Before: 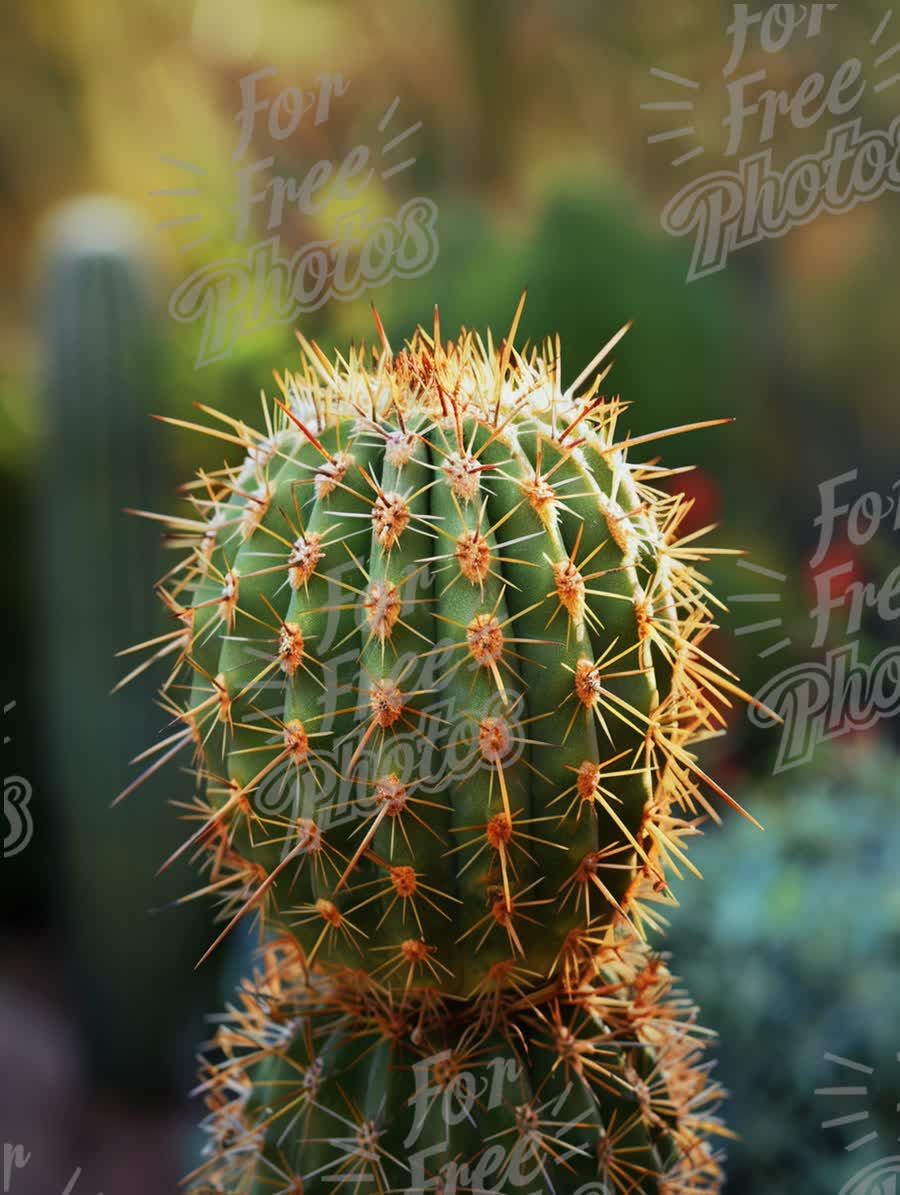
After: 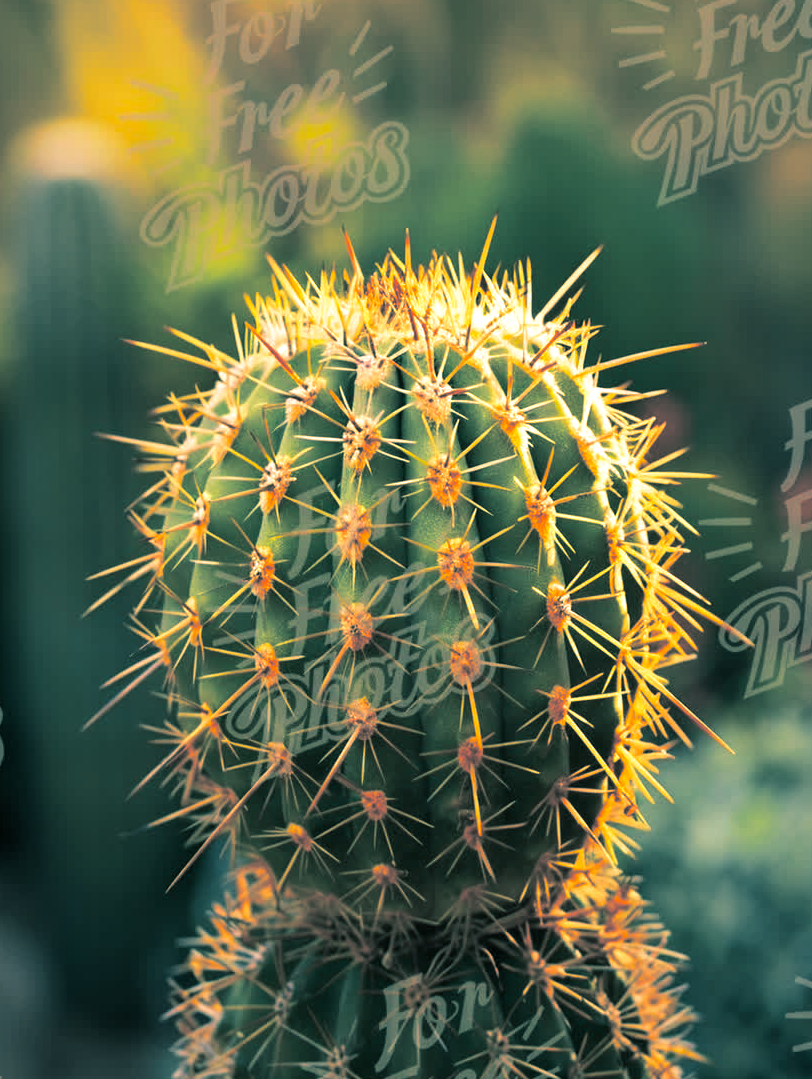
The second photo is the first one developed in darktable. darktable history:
exposure: black level correction 0, exposure 0.5 EV, compensate highlight preservation false
split-toning: shadows › hue 186.43°, highlights › hue 49.29°, compress 30.29%
color correction: highlights a* 15, highlights b* 31.55
crop: left 3.305%, top 6.436%, right 6.389%, bottom 3.258%
